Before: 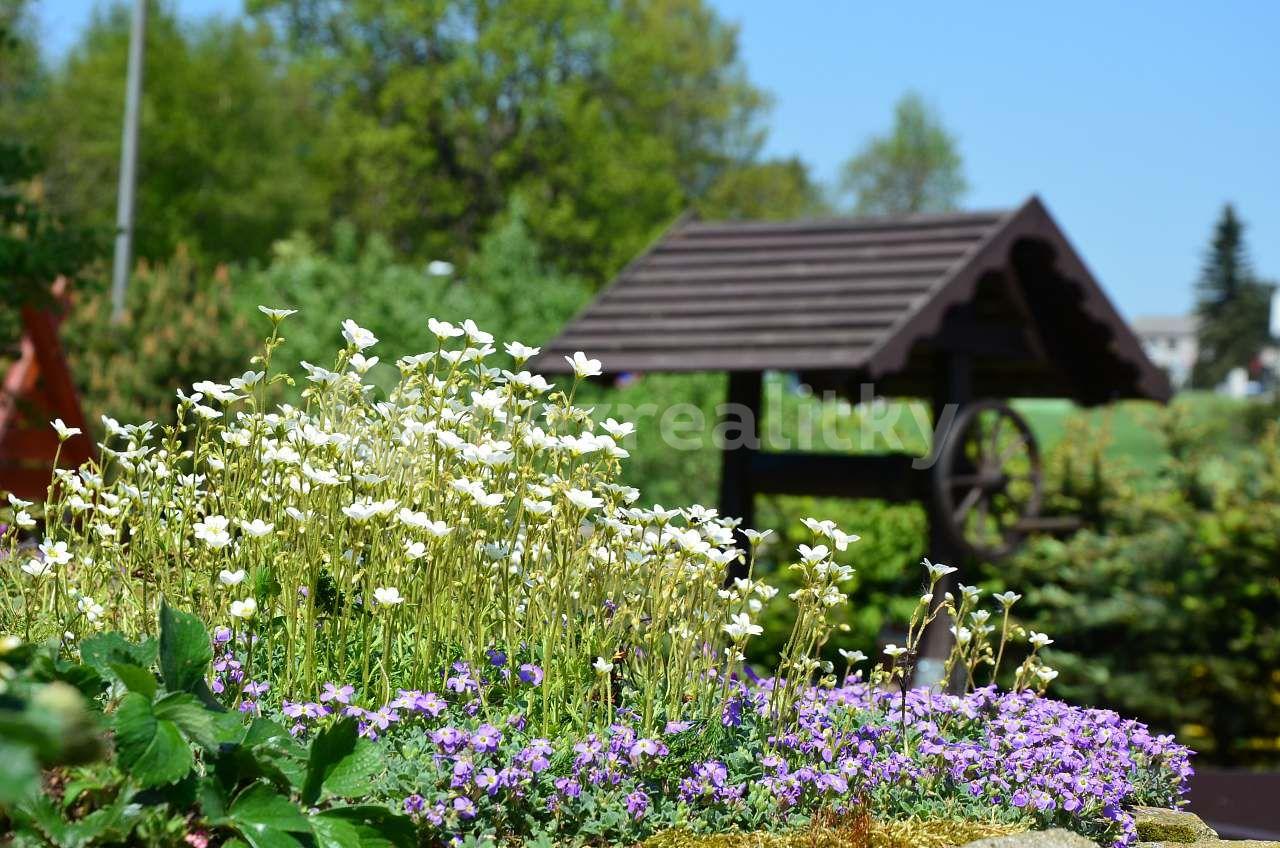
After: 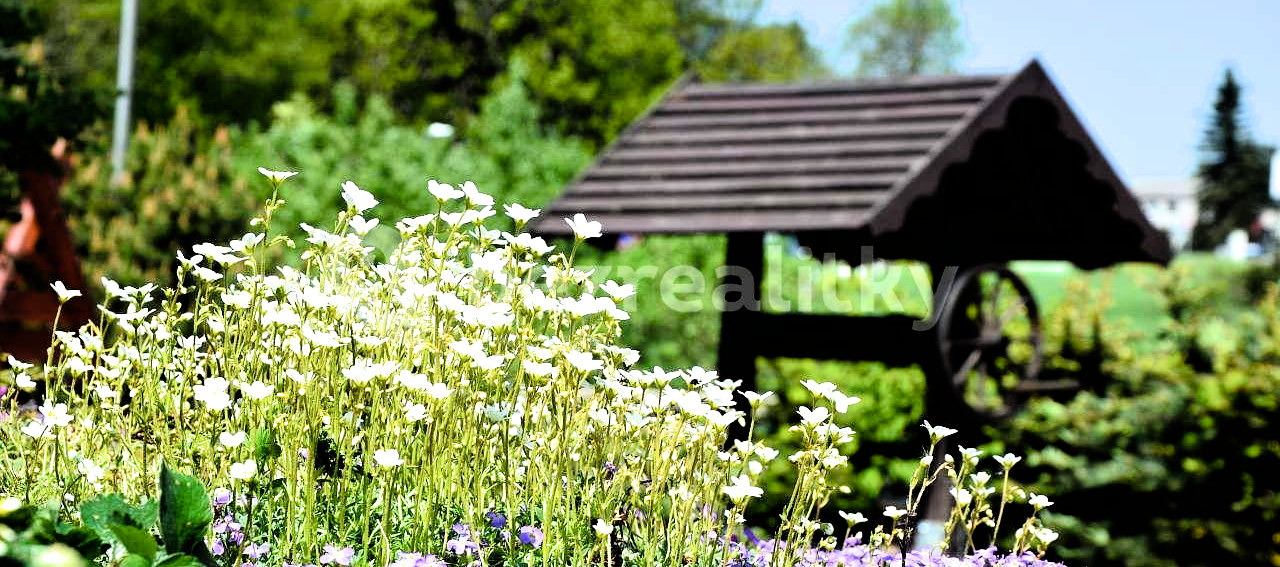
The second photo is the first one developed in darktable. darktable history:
crop: top 16.292%, bottom 16.752%
color balance rgb: global offset › luminance 0.669%, perceptual saturation grading › global saturation 25.647%, perceptual brilliance grading › global brilliance 9.606%, perceptual brilliance grading › shadows 14.152%
filmic rgb: black relative exposure -3.78 EV, white relative exposure 2.39 EV, dynamic range scaling -49.76%, hardness 3.42, latitude 29.5%, contrast 1.81, color science v6 (2022)
